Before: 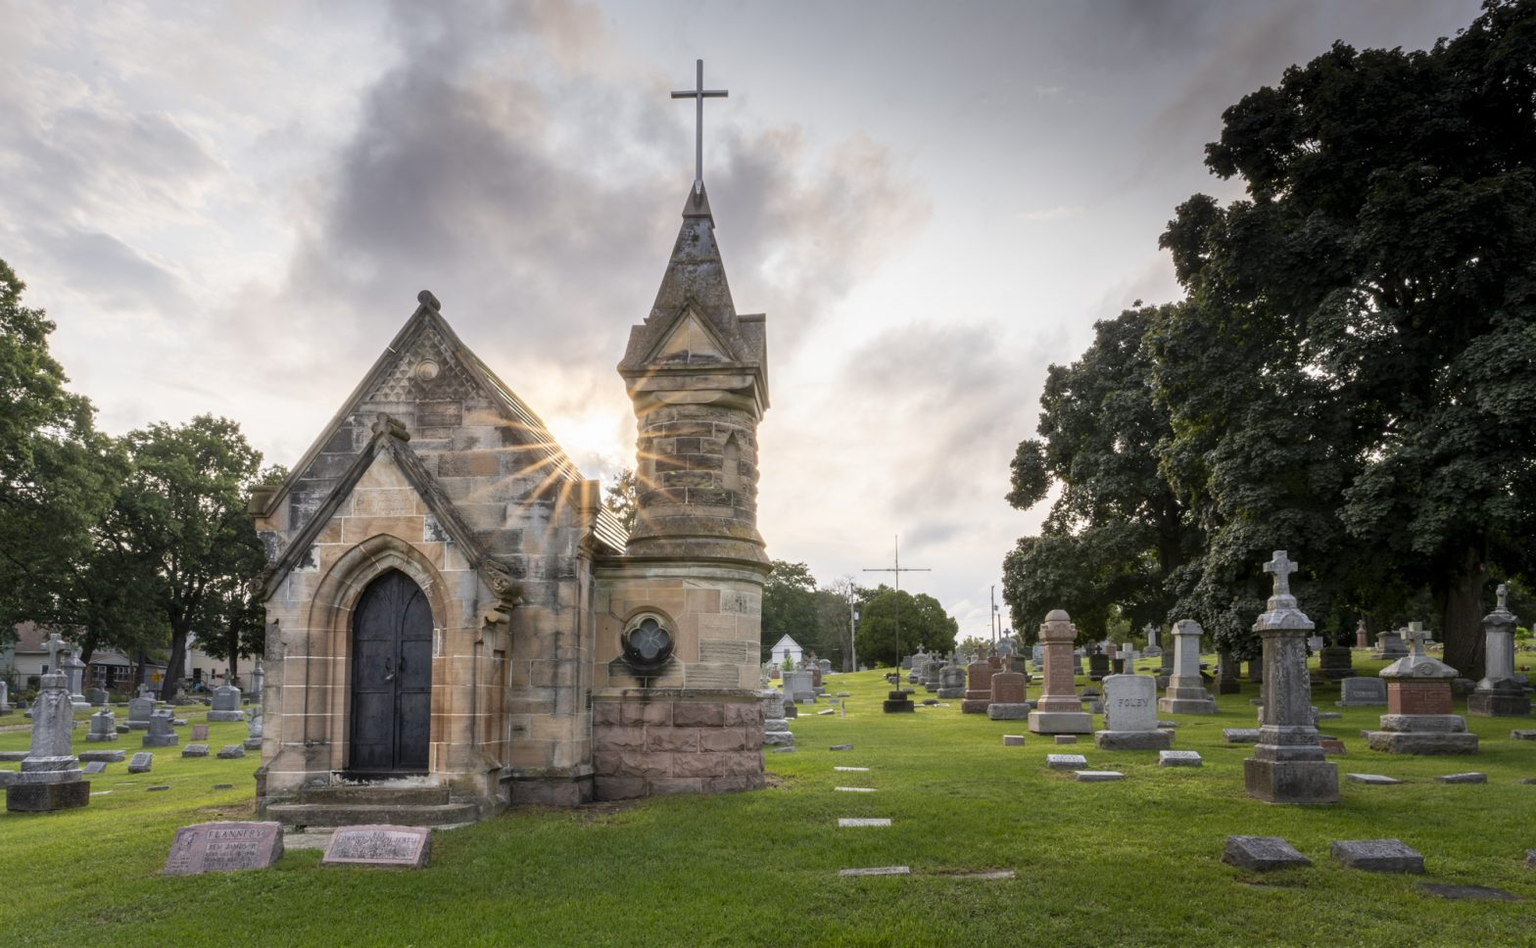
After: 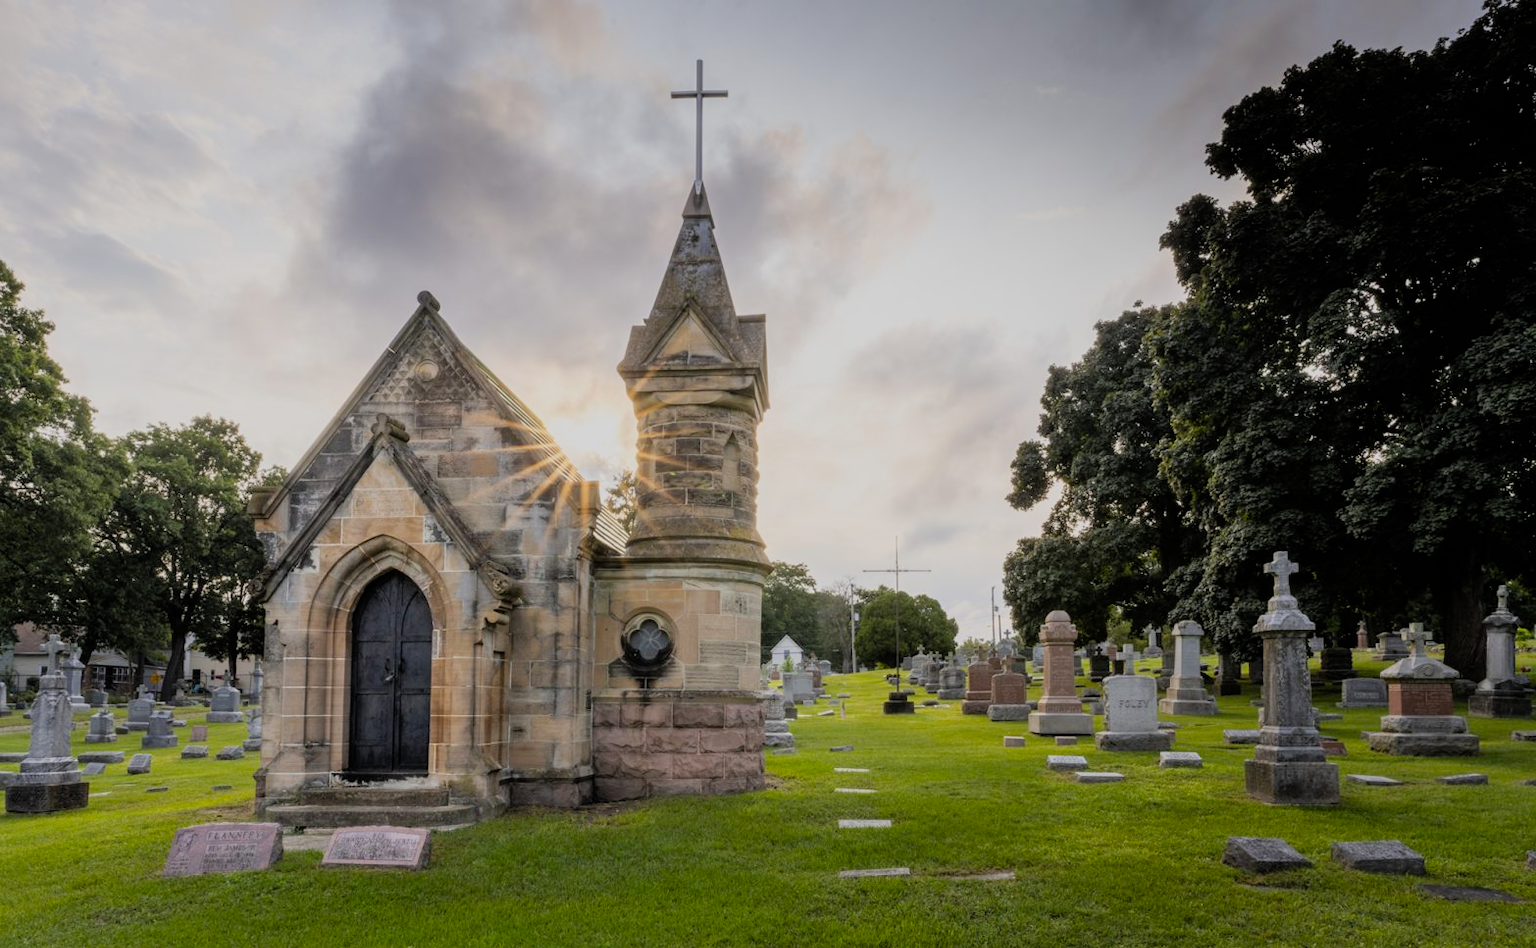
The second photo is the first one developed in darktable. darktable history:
crop and rotate: left 0.126%
filmic rgb: black relative exposure -7.75 EV, white relative exposure 4.4 EV, threshold 3 EV, hardness 3.76, latitude 38.11%, contrast 0.966, highlights saturation mix 10%, shadows ↔ highlights balance 4.59%, color science v4 (2020), enable highlight reconstruction true
